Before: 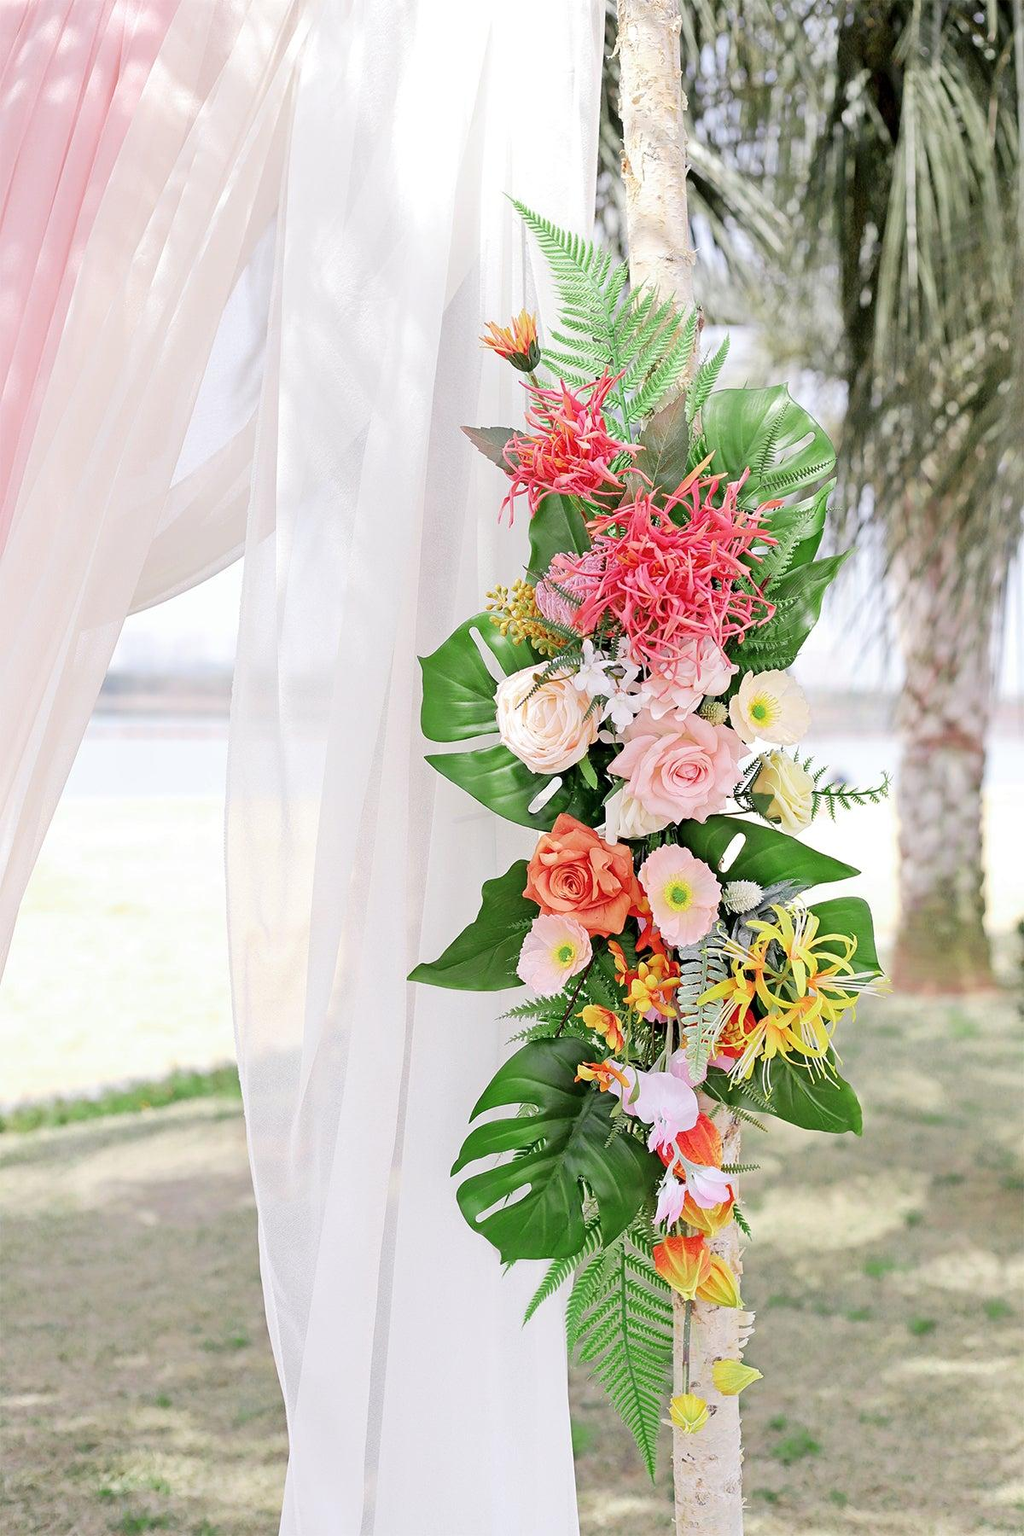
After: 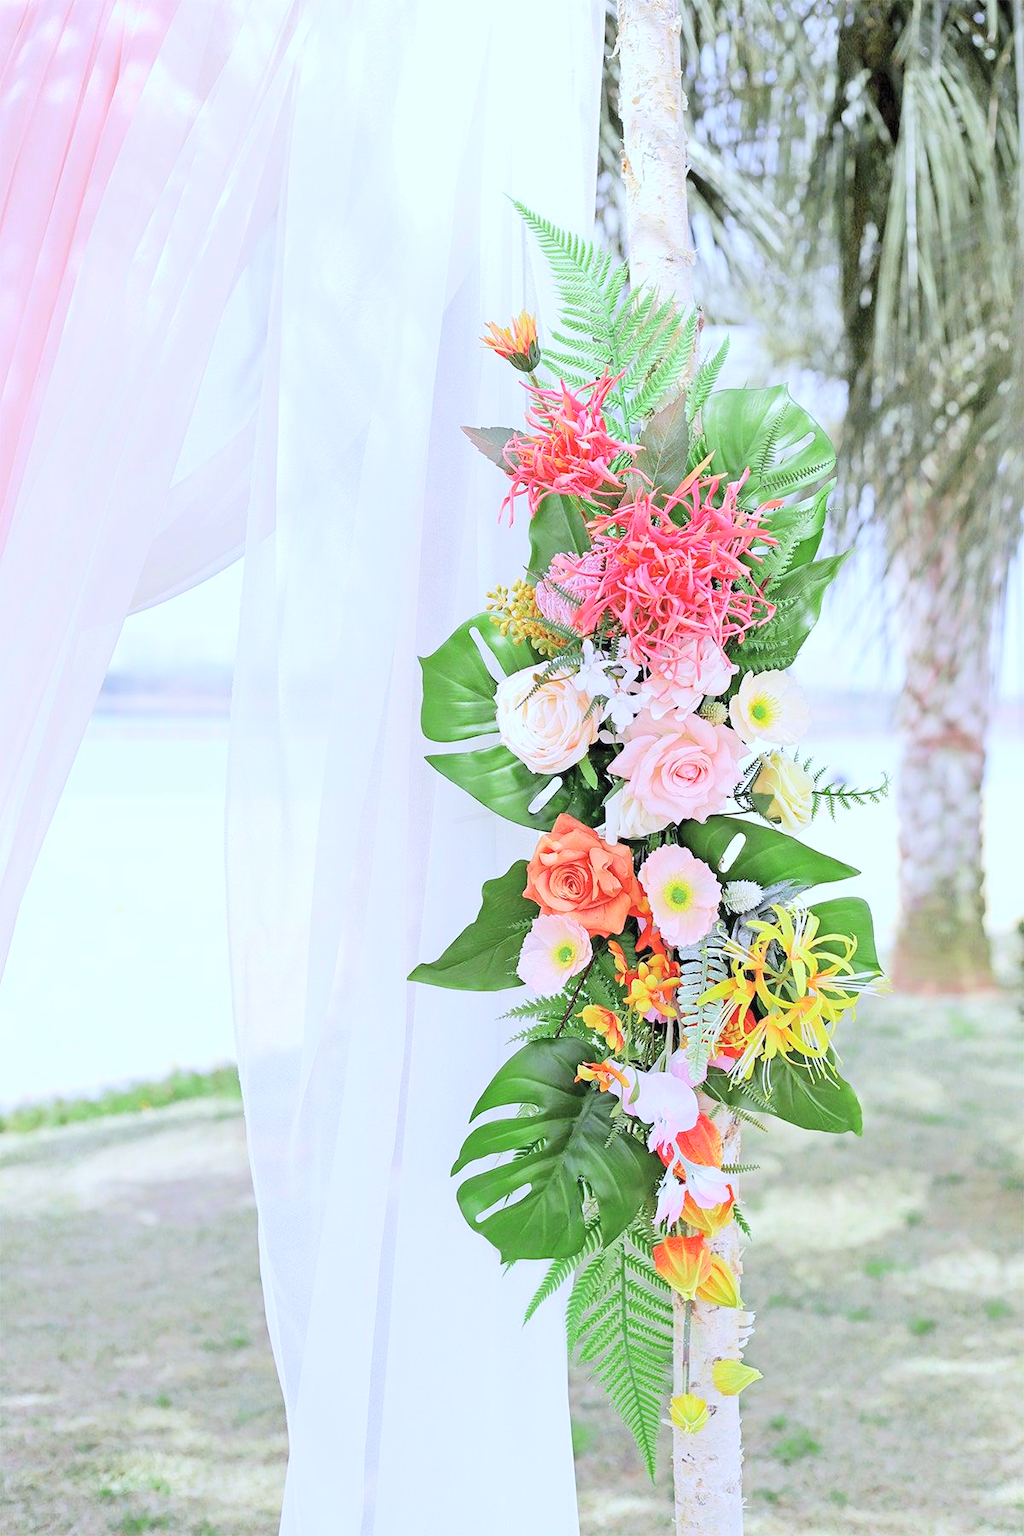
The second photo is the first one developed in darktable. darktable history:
white balance: red 0.931, blue 1.11
contrast brightness saturation: contrast 0.1, brightness 0.3, saturation 0.14
